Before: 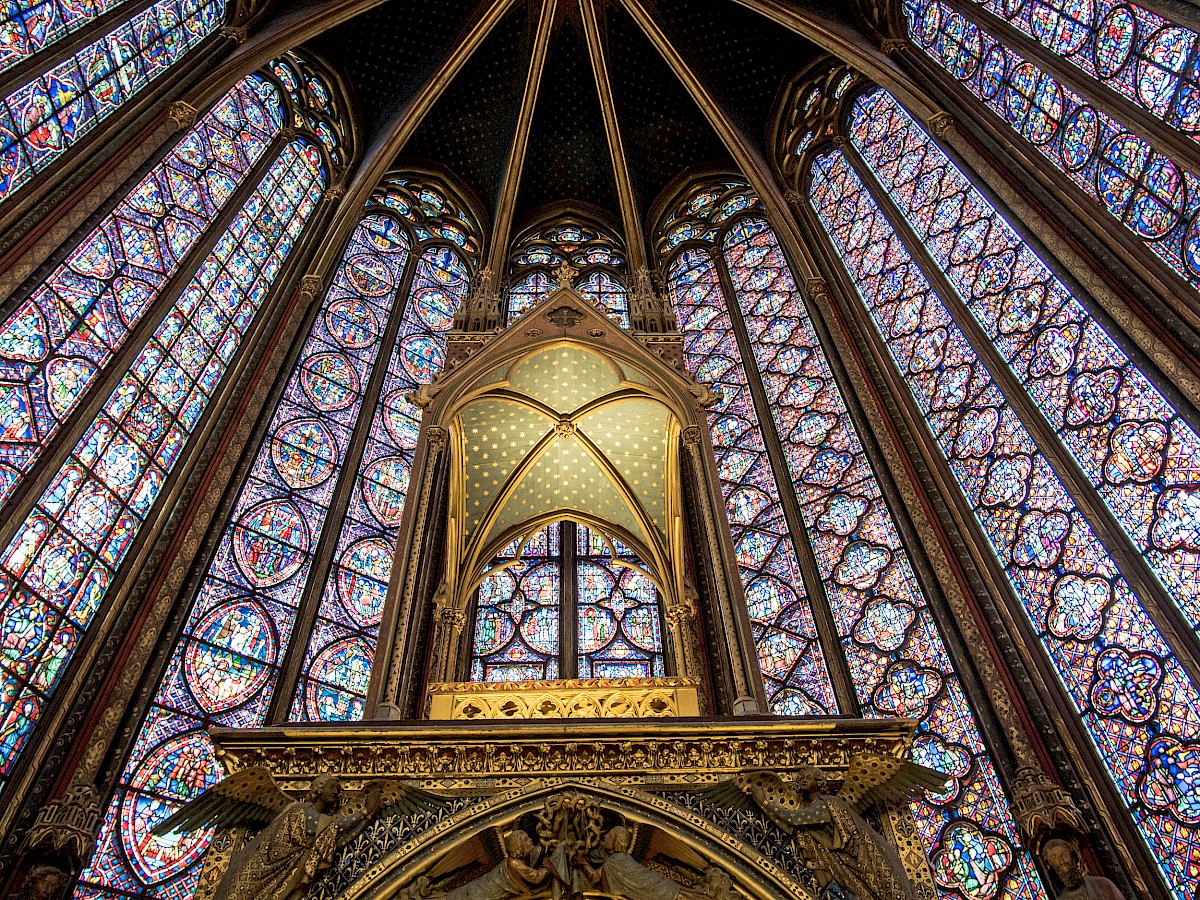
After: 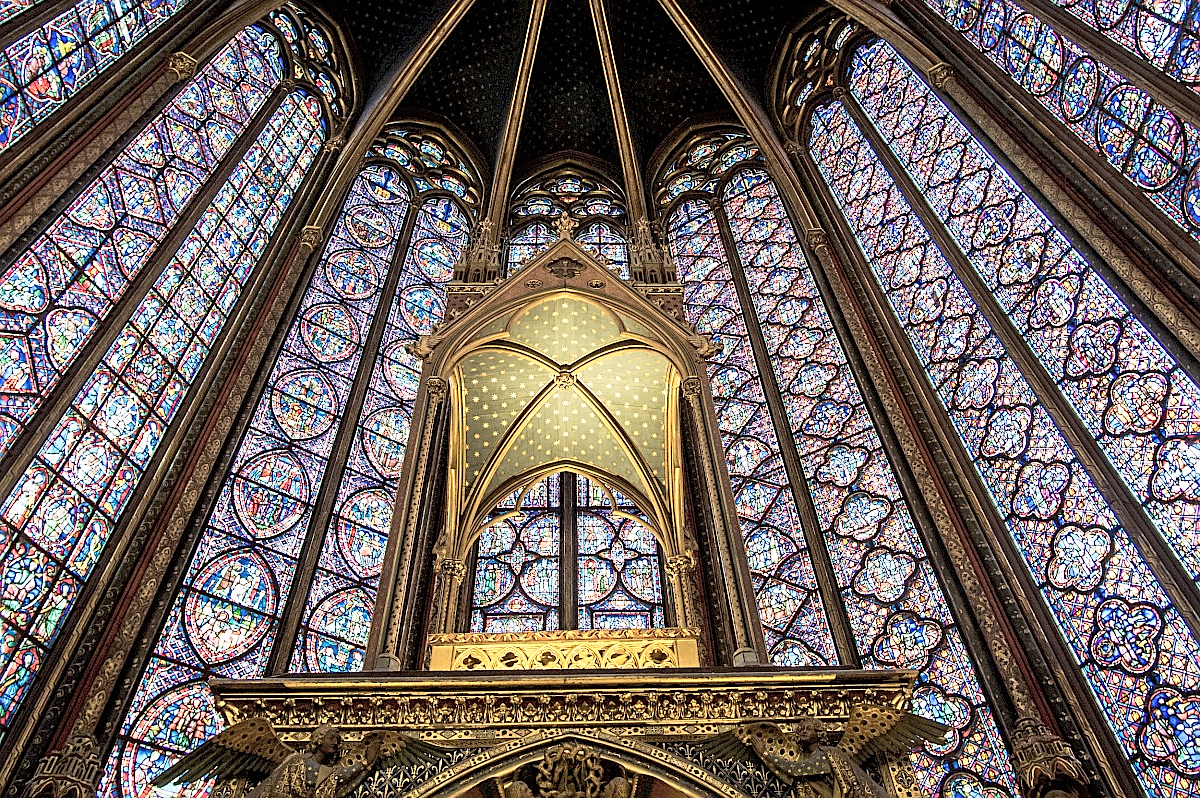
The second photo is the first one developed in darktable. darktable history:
crop and rotate: top 5.459%, bottom 5.794%
sharpen: on, module defaults
contrast brightness saturation: contrast 0.053, brightness 0.07, saturation 0.008
shadows and highlights: radius 336.2, shadows 28.68, soften with gaussian
color zones: curves: ch0 [(0, 0.558) (0.143, 0.559) (0.286, 0.529) (0.429, 0.505) (0.571, 0.5) (0.714, 0.5) (0.857, 0.5) (1, 0.558)]; ch1 [(0, 0.469) (0.01, 0.469) (0.12, 0.446) (0.248, 0.469) (0.5, 0.5) (0.748, 0.5) (0.99, 0.469) (1, 0.469)]
